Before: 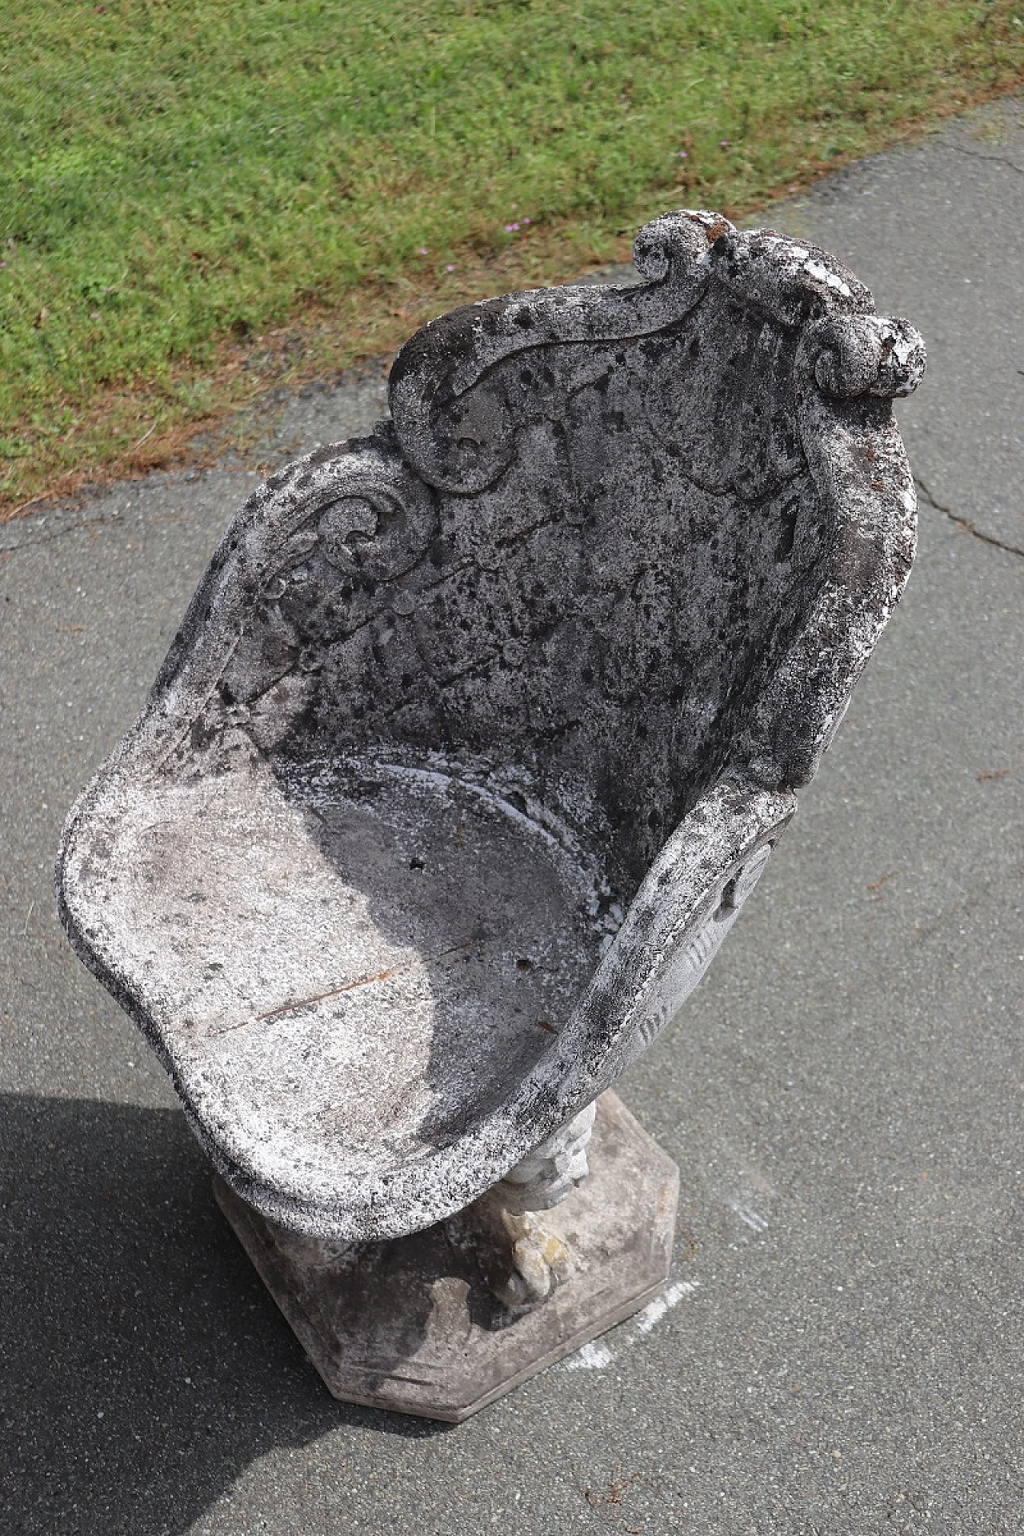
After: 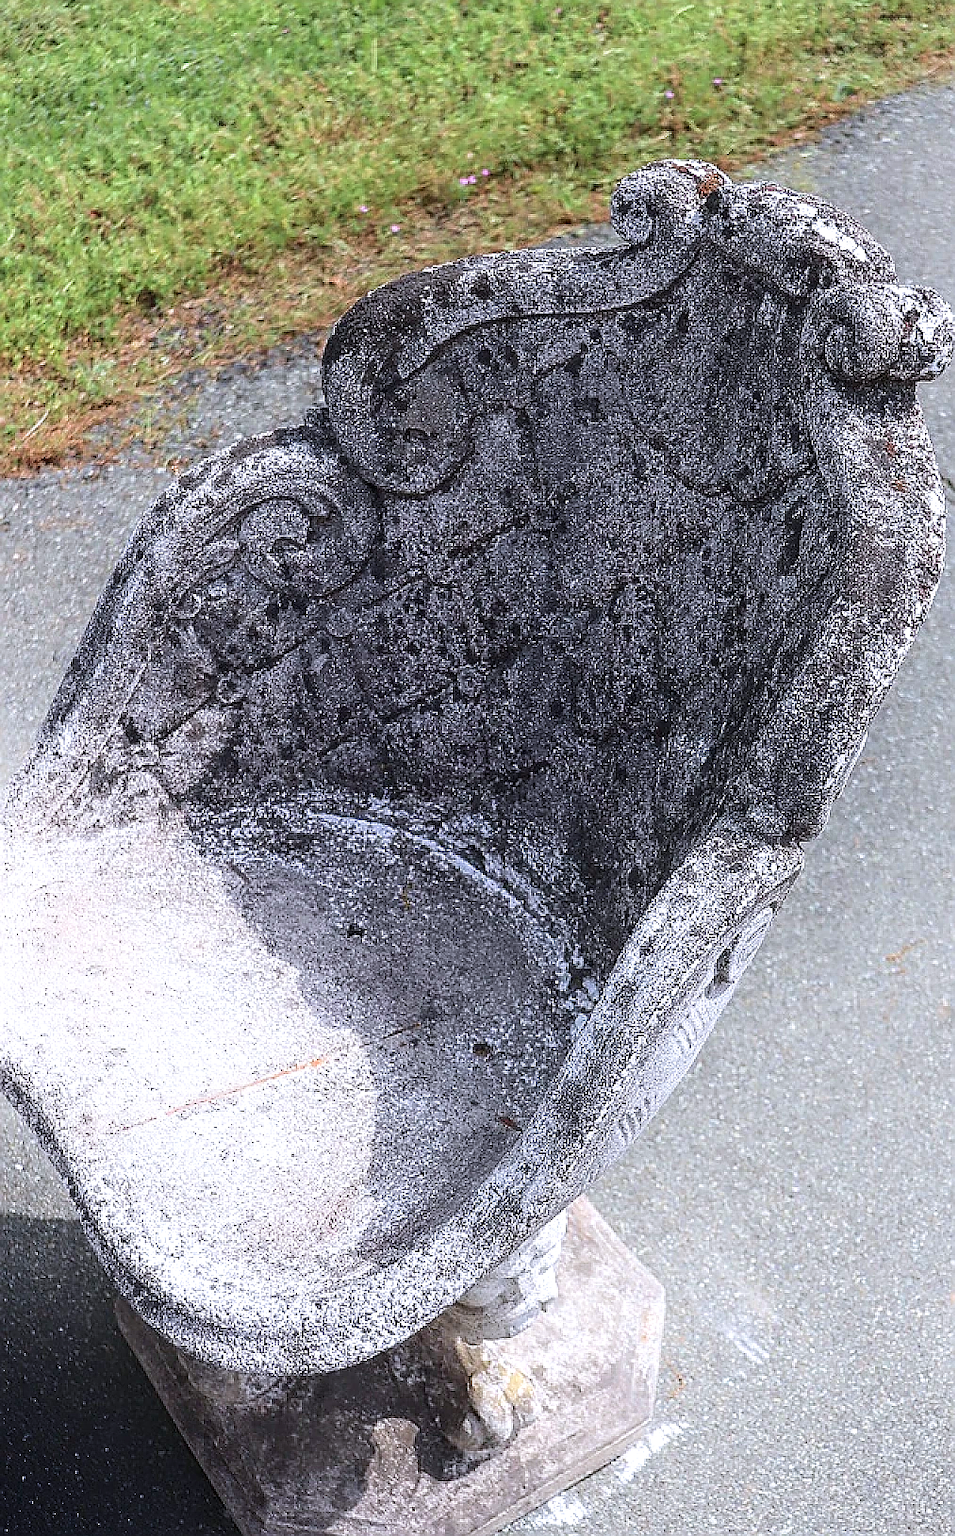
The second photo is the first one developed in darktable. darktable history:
exposure: black level correction 0, exposure 0.498 EV, compensate highlight preservation false
color calibration: illuminant as shot in camera, x 0.358, y 0.373, temperature 4628.91 K
shadows and highlights: shadows -89.35, highlights 88.17, soften with gaussian
velvia: on, module defaults
crop: left 11.252%, top 4.89%, right 9.592%, bottom 10.231%
sharpen: radius 1.392, amount 1.261, threshold 0.767
local contrast: on, module defaults
